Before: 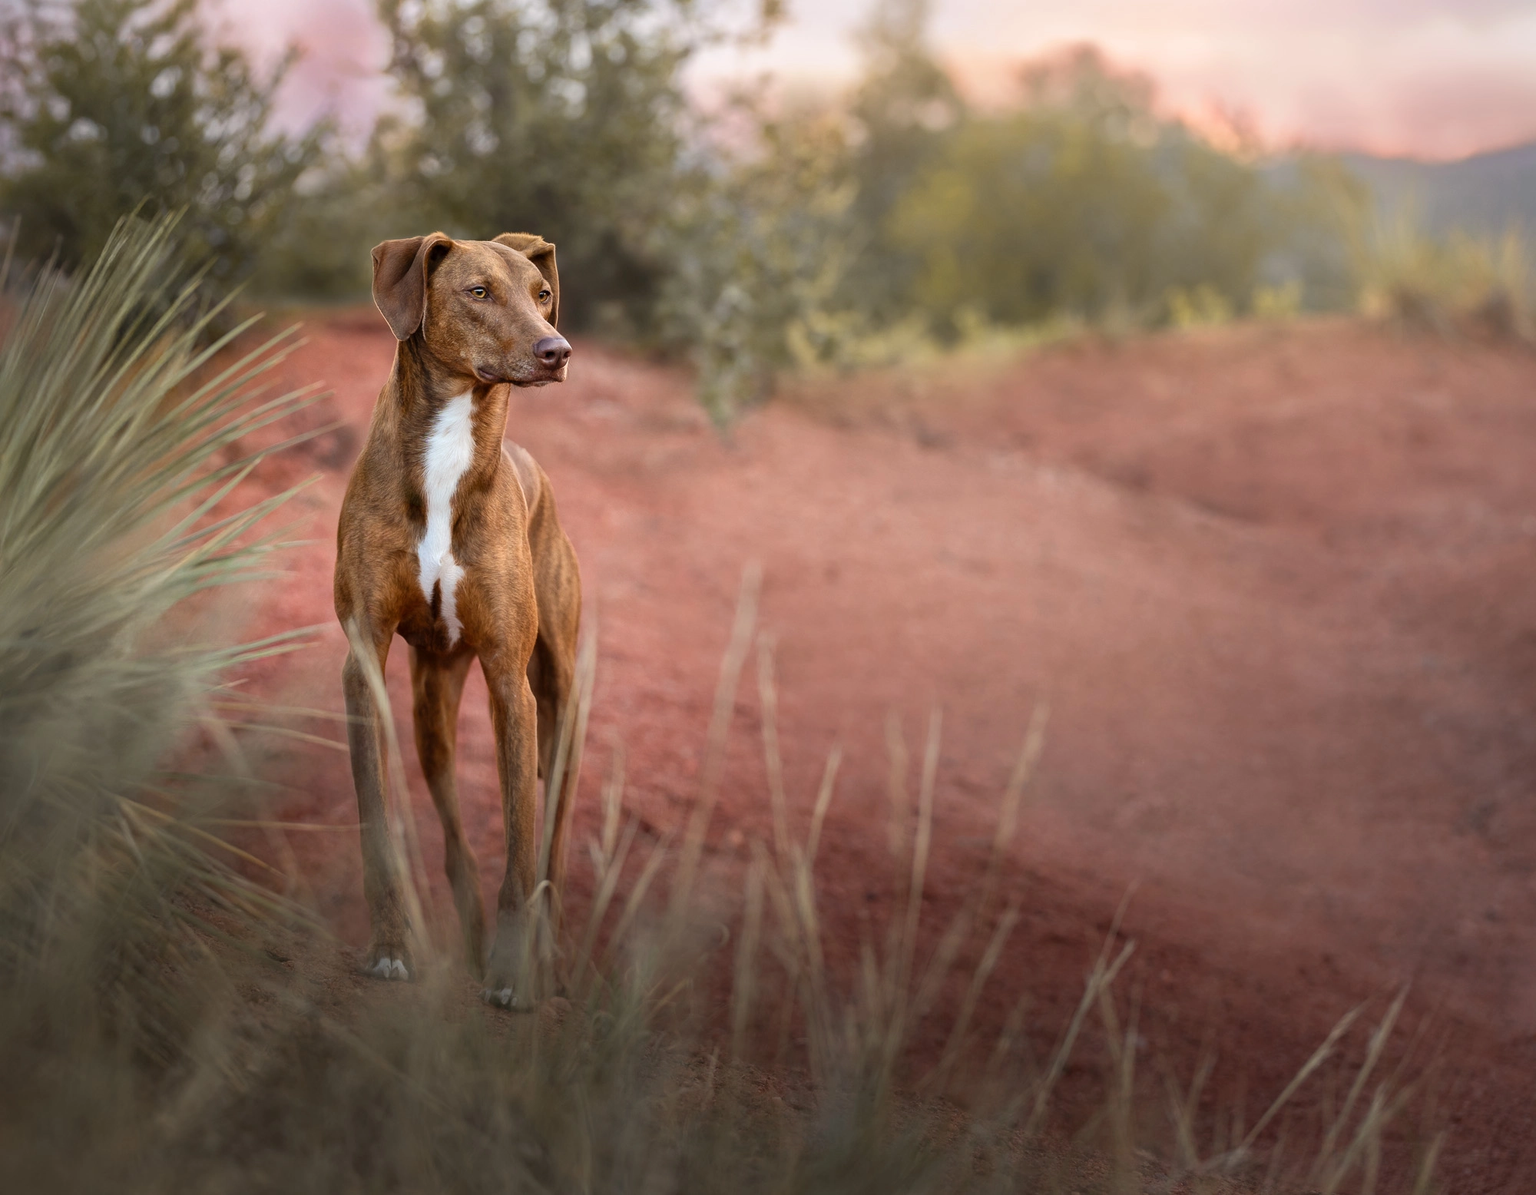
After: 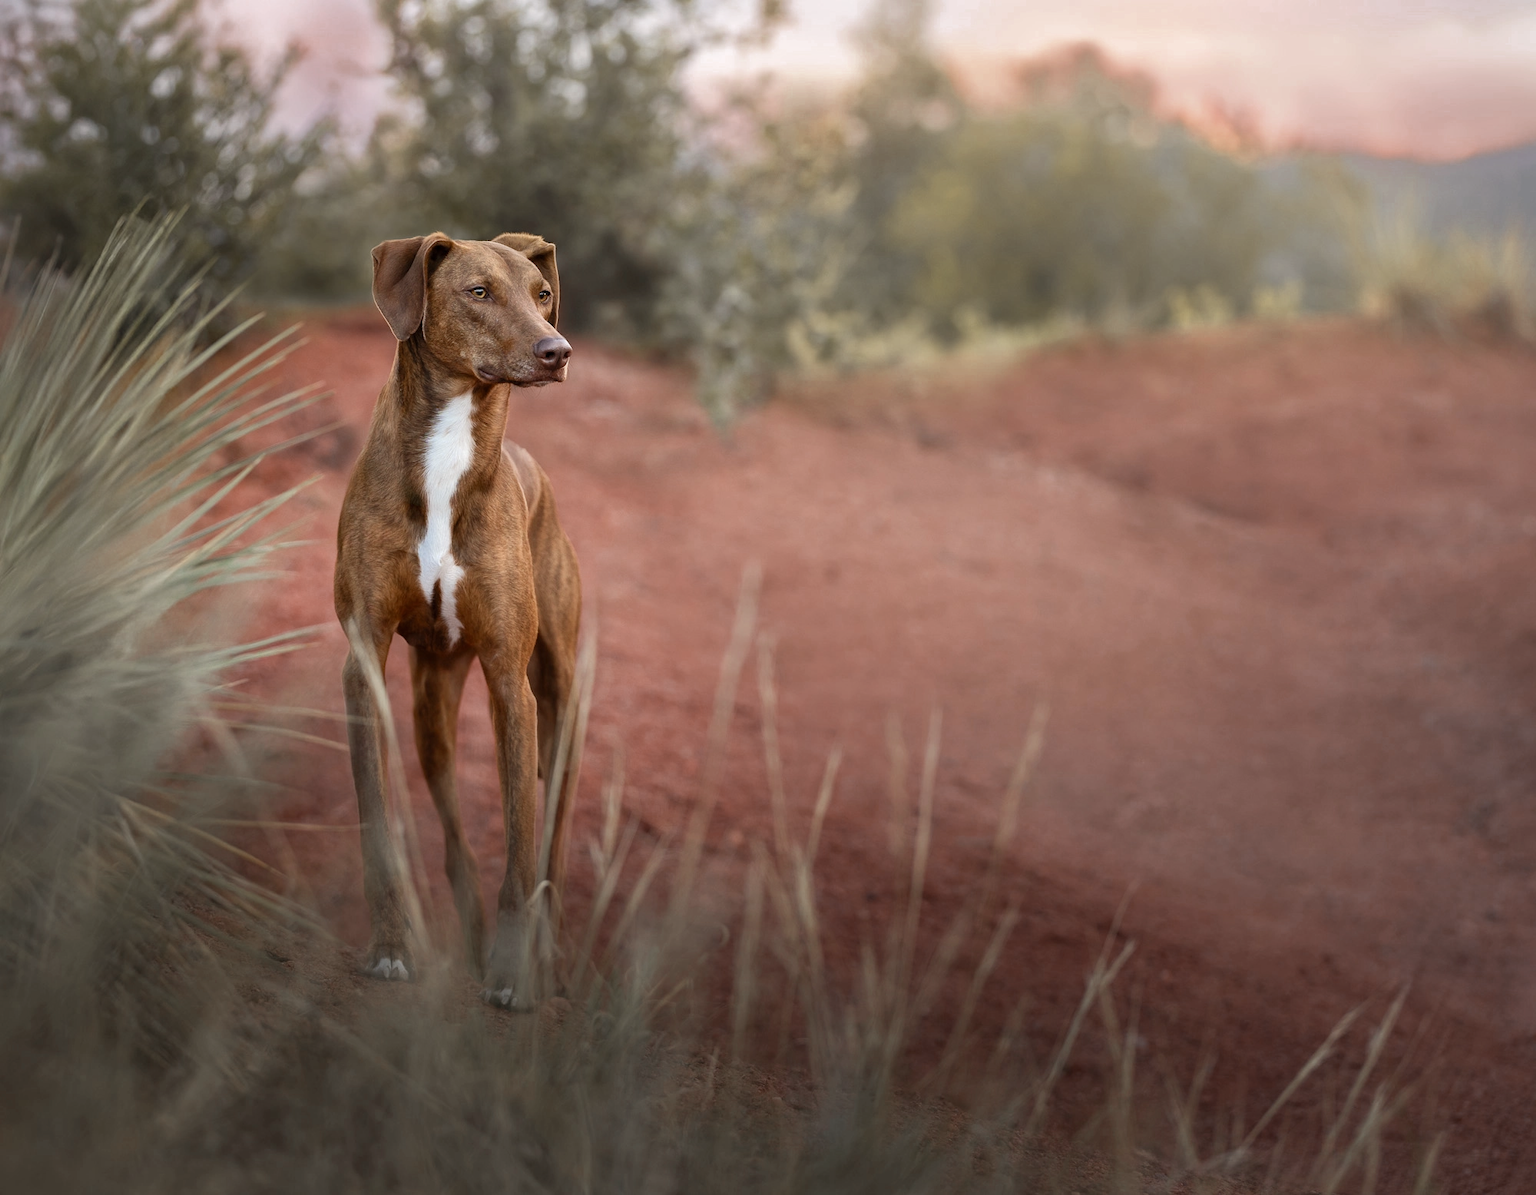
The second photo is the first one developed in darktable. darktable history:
levels: mode automatic
color zones: curves: ch0 [(0, 0.5) (0.125, 0.4) (0.25, 0.5) (0.375, 0.4) (0.5, 0.4) (0.625, 0.35) (0.75, 0.35) (0.875, 0.5)]; ch1 [(0, 0.35) (0.125, 0.45) (0.25, 0.35) (0.375, 0.35) (0.5, 0.35) (0.625, 0.35) (0.75, 0.45) (0.875, 0.35)]; ch2 [(0, 0.6) (0.125, 0.5) (0.25, 0.5) (0.375, 0.6) (0.5, 0.6) (0.625, 0.5) (0.75, 0.5) (0.875, 0.5)]
